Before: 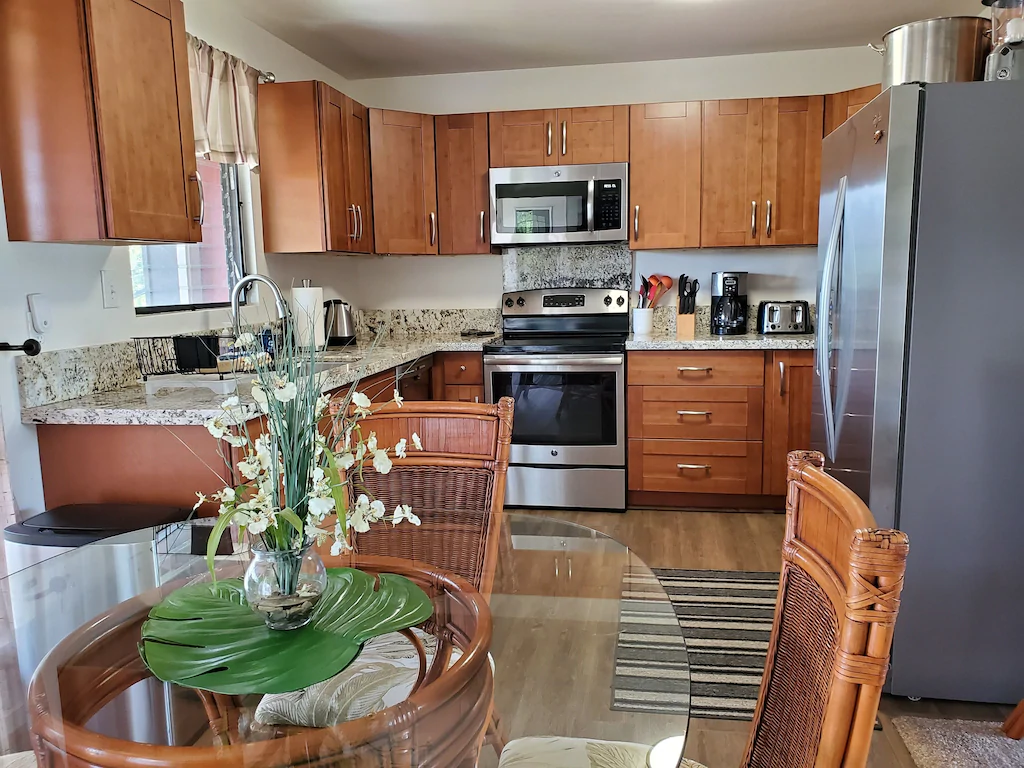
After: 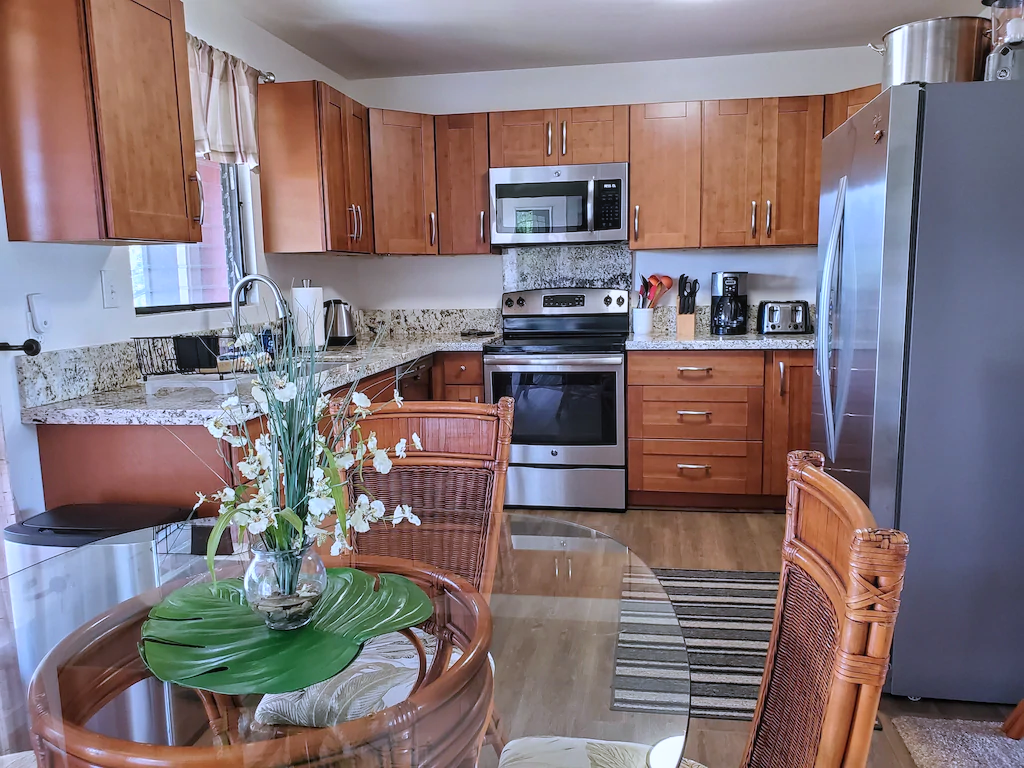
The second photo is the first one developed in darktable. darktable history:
tone equalizer: on, module defaults
color calibration: illuminant custom, x 0.373, y 0.388, temperature 4269.97 K
local contrast: detail 110%
